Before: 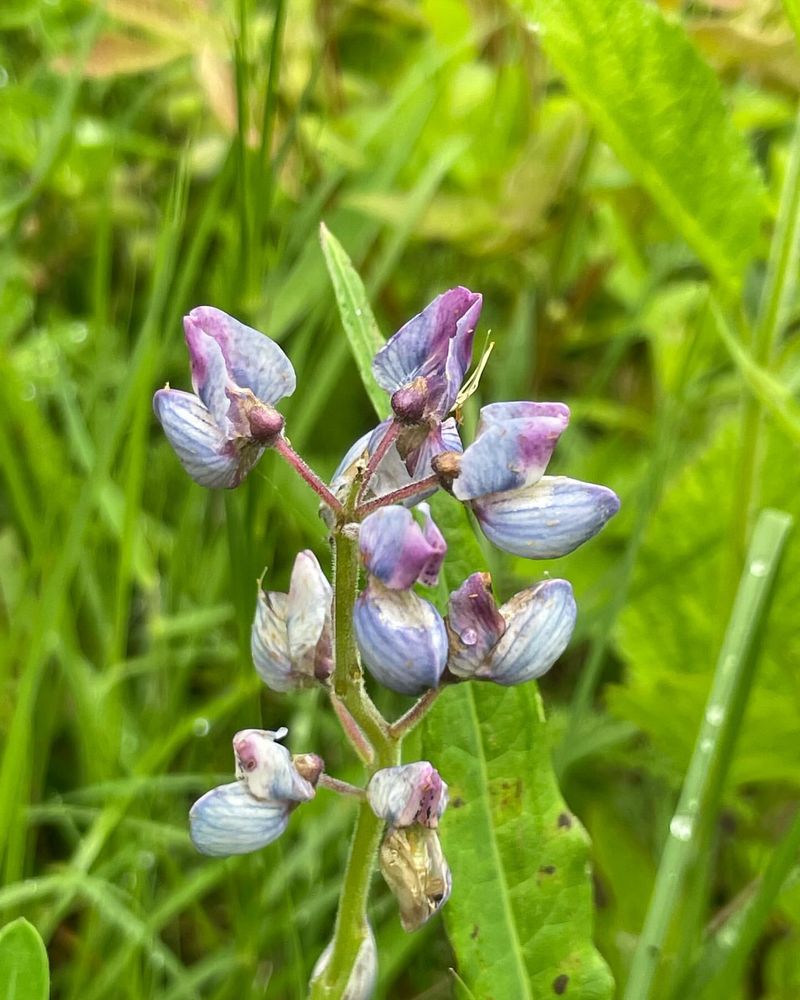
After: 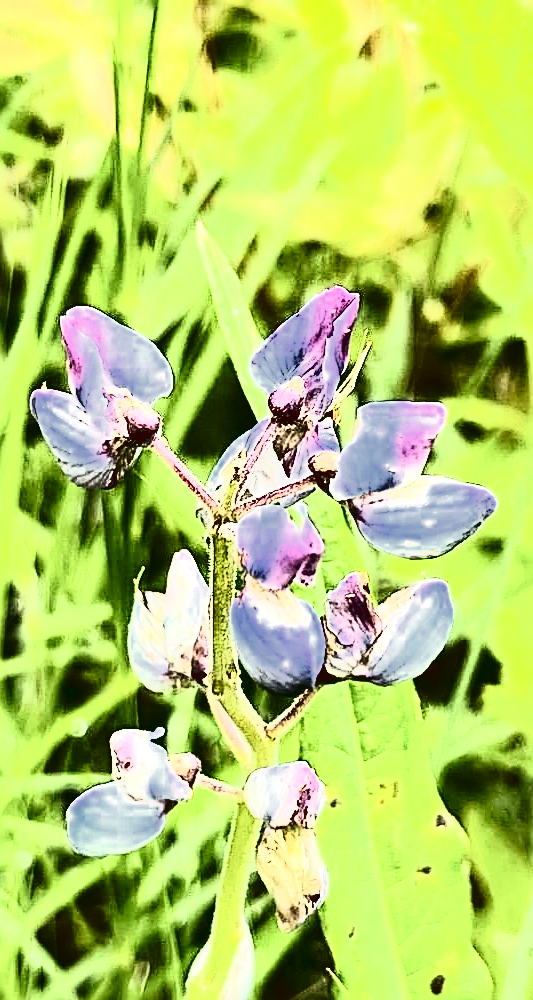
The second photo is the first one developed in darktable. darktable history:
color zones: curves: ch0 [(0, 0.497) (0.143, 0.5) (0.286, 0.5) (0.429, 0.483) (0.571, 0.116) (0.714, -0.006) (0.857, 0.28) (1, 0.497)]
crop and rotate: left 15.4%, right 17.875%
contrast brightness saturation: contrast 0.511, saturation -0.1
exposure: exposure 0.659 EV, compensate highlight preservation false
tone curve: curves: ch0 [(0.003, 0.032) (0.037, 0.037) (0.149, 0.117) (0.297, 0.318) (0.41, 0.48) (0.541, 0.649) (0.722, 0.857) (0.875, 0.946) (1, 0.98)]; ch1 [(0, 0) (0.305, 0.325) (0.453, 0.437) (0.482, 0.474) (0.501, 0.498) (0.506, 0.503) (0.559, 0.576) (0.6, 0.635) (0.656, 0.707) (1, 1)]; ch2 [(0, 0) (0.323, 0.277) (0.408, 0.399) (0.45, 0.48) (0.499, 0.502) (0.515, 0.532) (0.573, 0.602) (0.653, 0.675) (0.75, 0.756) (1, 1)], color space Lab, linked channels, preserve colors none
contrast equalizer: octaves 7, y [[0.6 ×6], [0.55 ×6], [0 ×6], [0 ×6], [0 ×6]], mix 0.357
tone equalizer: -8 EV -0.001 EV, -7 EV 0.002 EV, -6 EV -0.004 EV, -5 EV -0.003 EV, -4 EV -0.075 EV, -3 EV -0.213 EV, -2 EV -0.239 EV, -1 EV 0.117 EV, +0 EV 0.302 EV
sharpen: radius 2.599, amount 0.688
